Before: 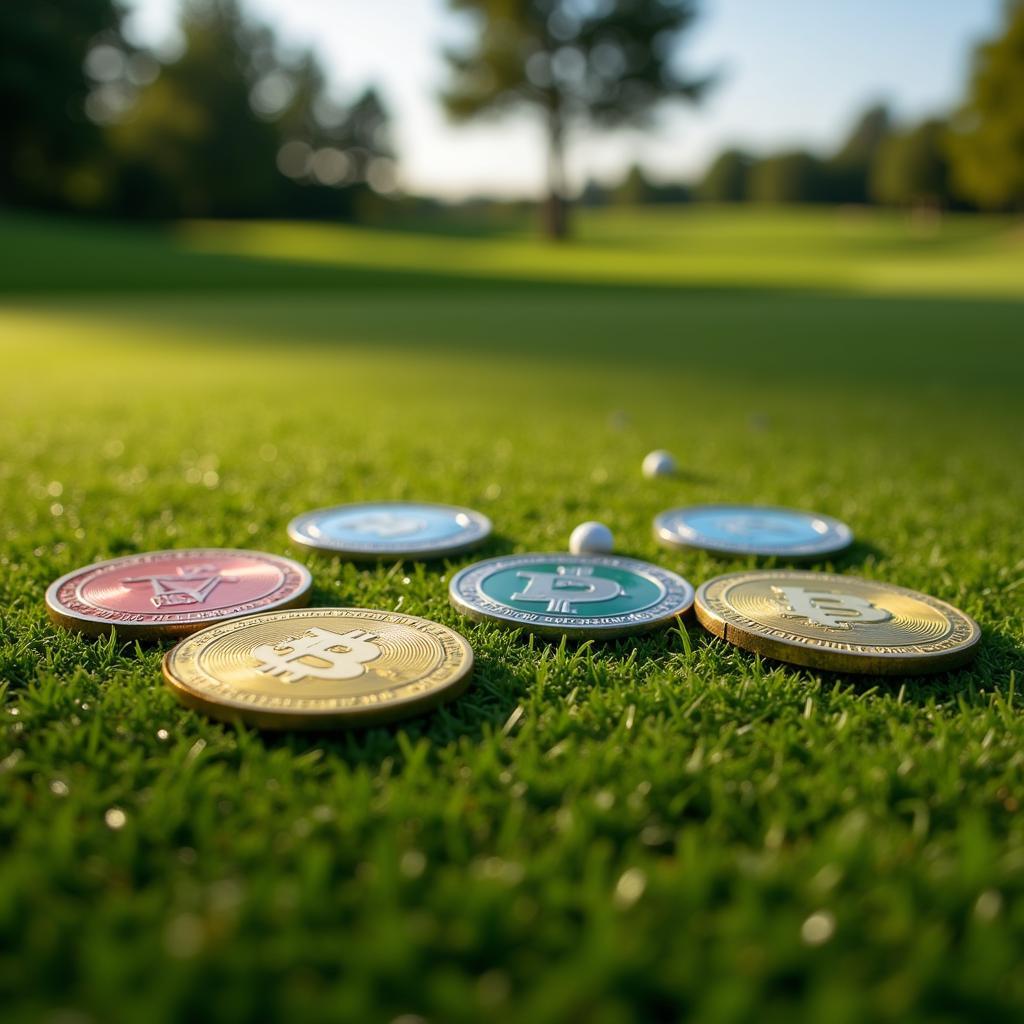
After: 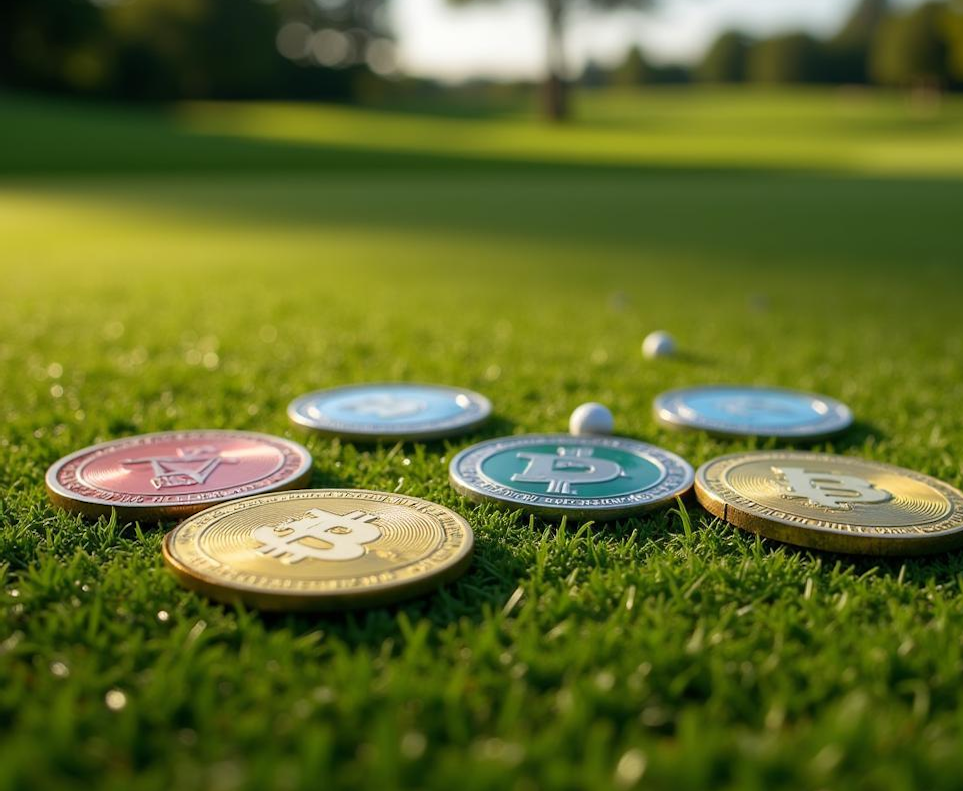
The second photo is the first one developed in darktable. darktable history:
crop and rotate: angle 0.067°, top 11.611%, right 5.756%, bottom 10.988%
